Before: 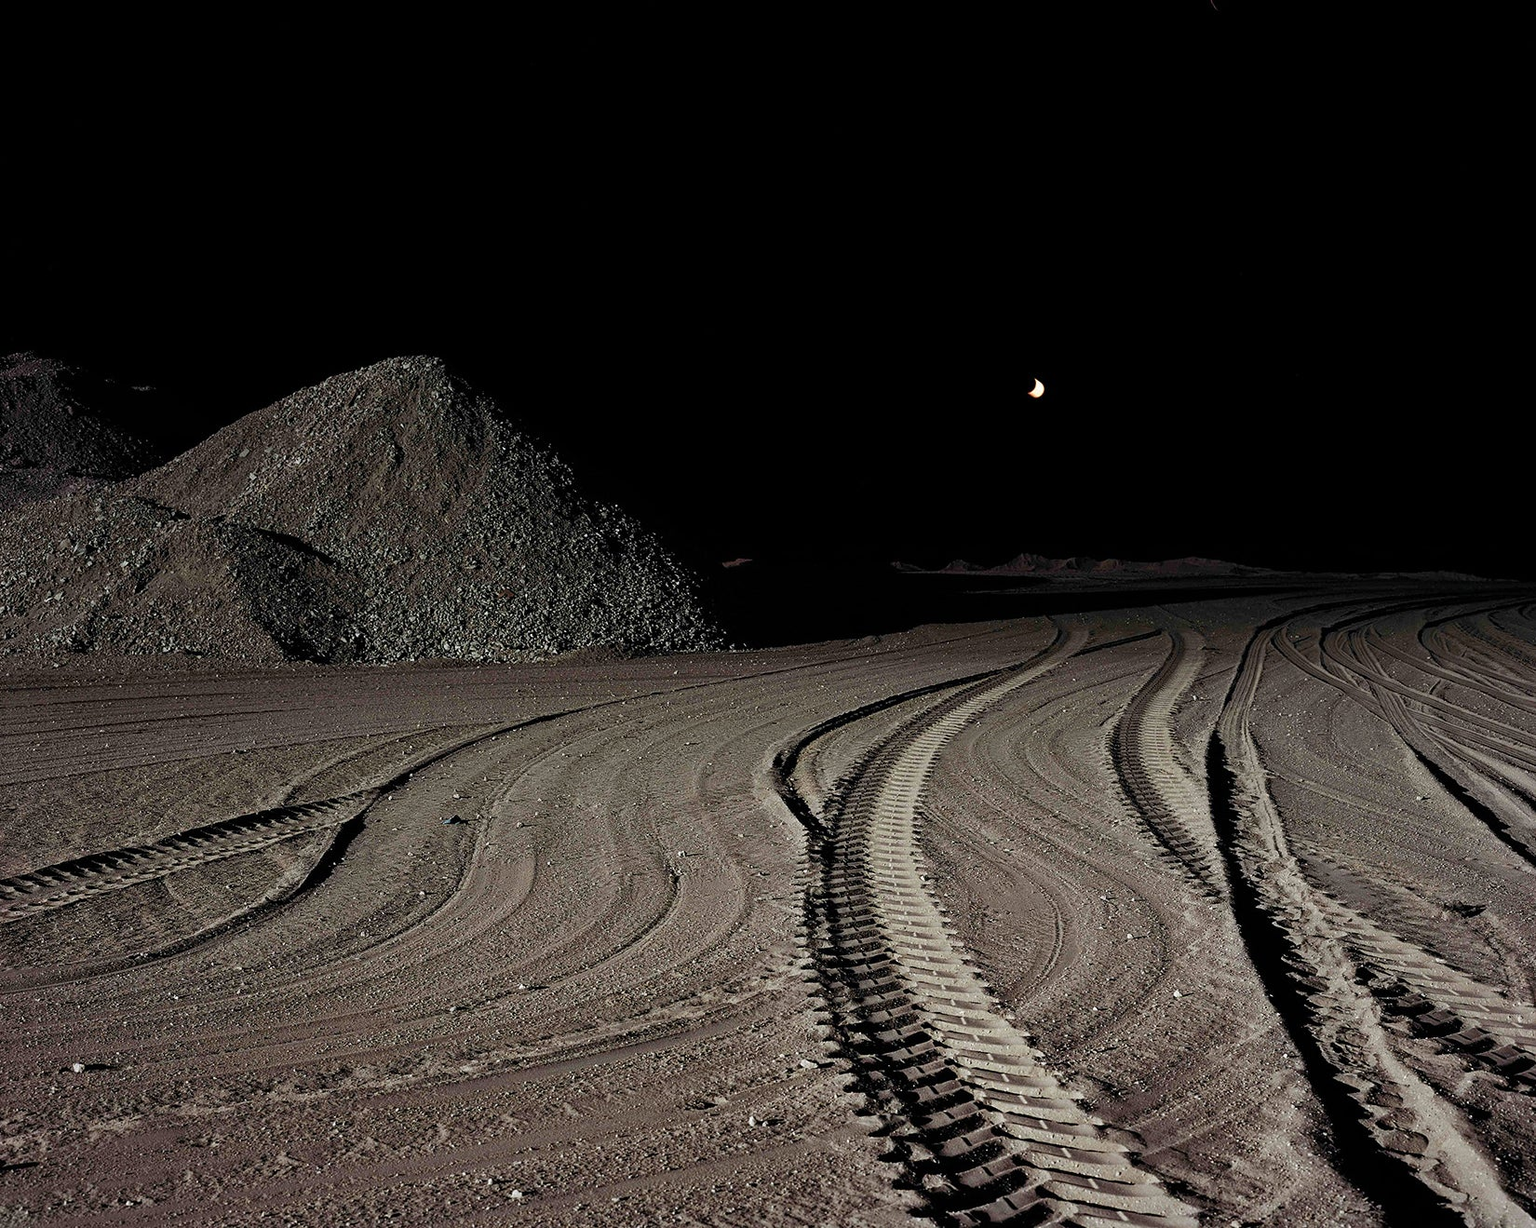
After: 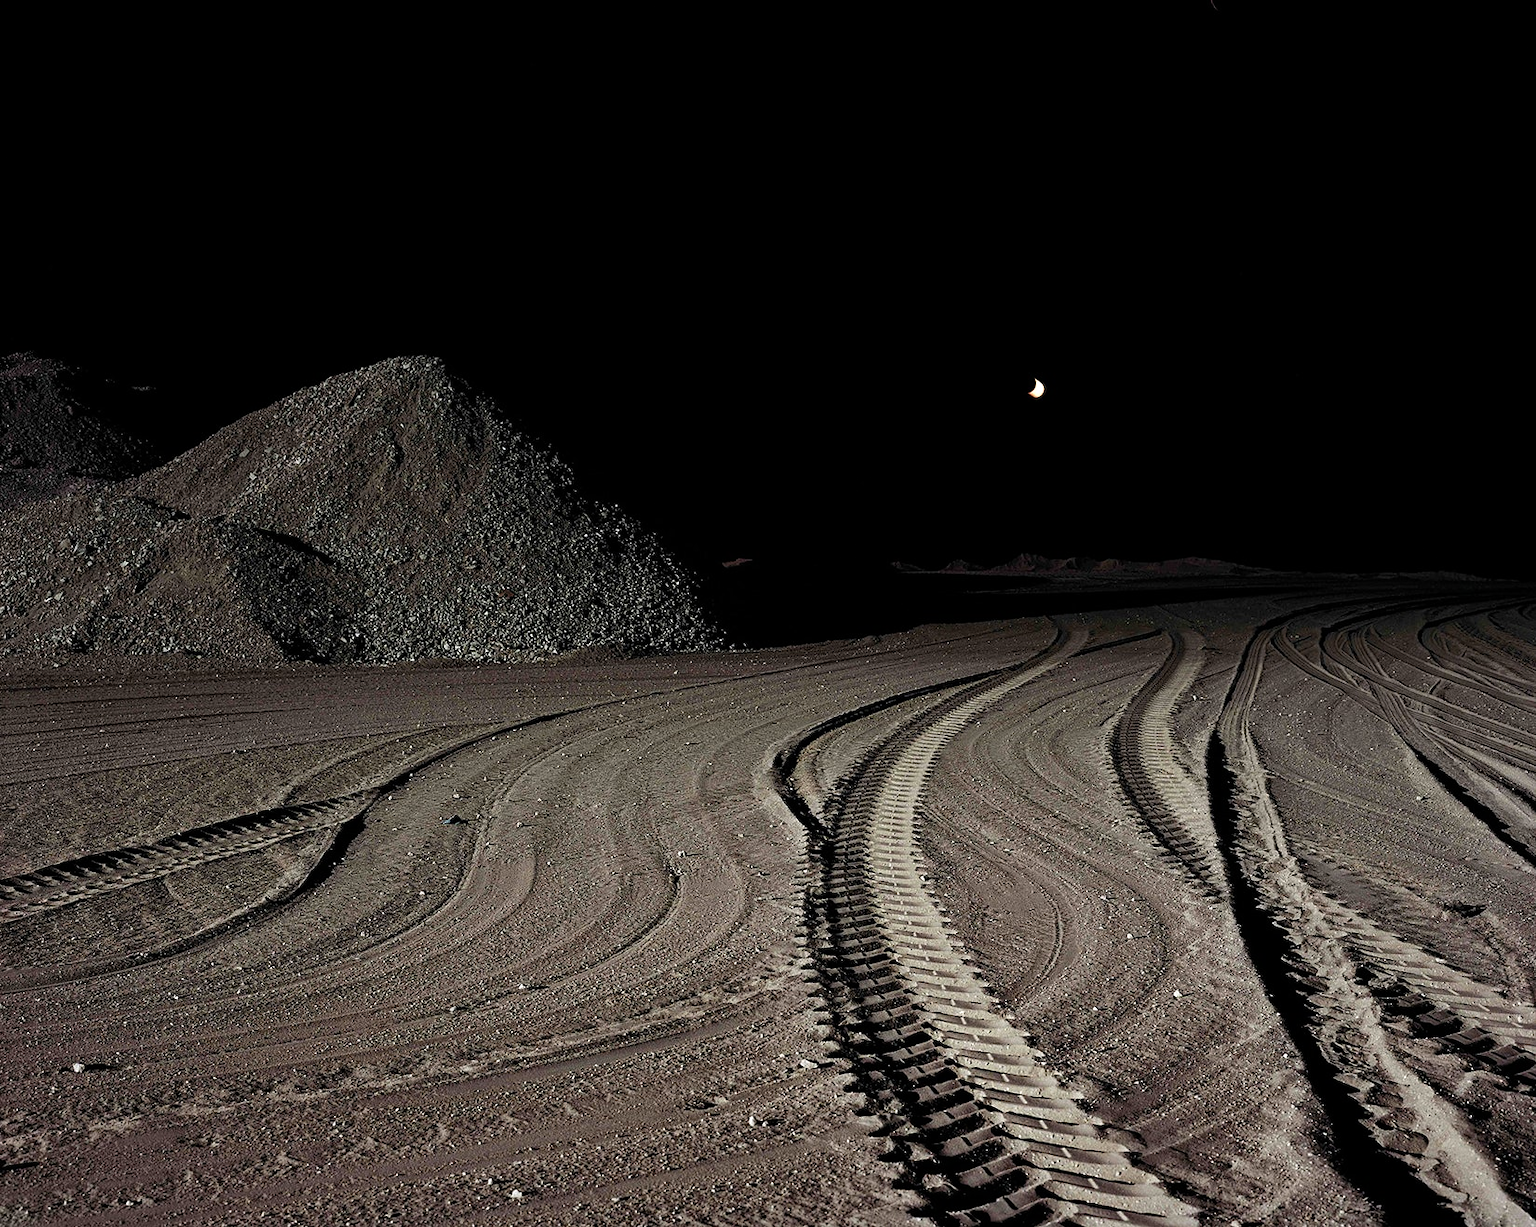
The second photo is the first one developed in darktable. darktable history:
color balance rgb: perceptual saturation grading › global saturation 0.402%, global vibrance 10.04%, contrast 14.36%, saturation formula JzAzBz (2021)
